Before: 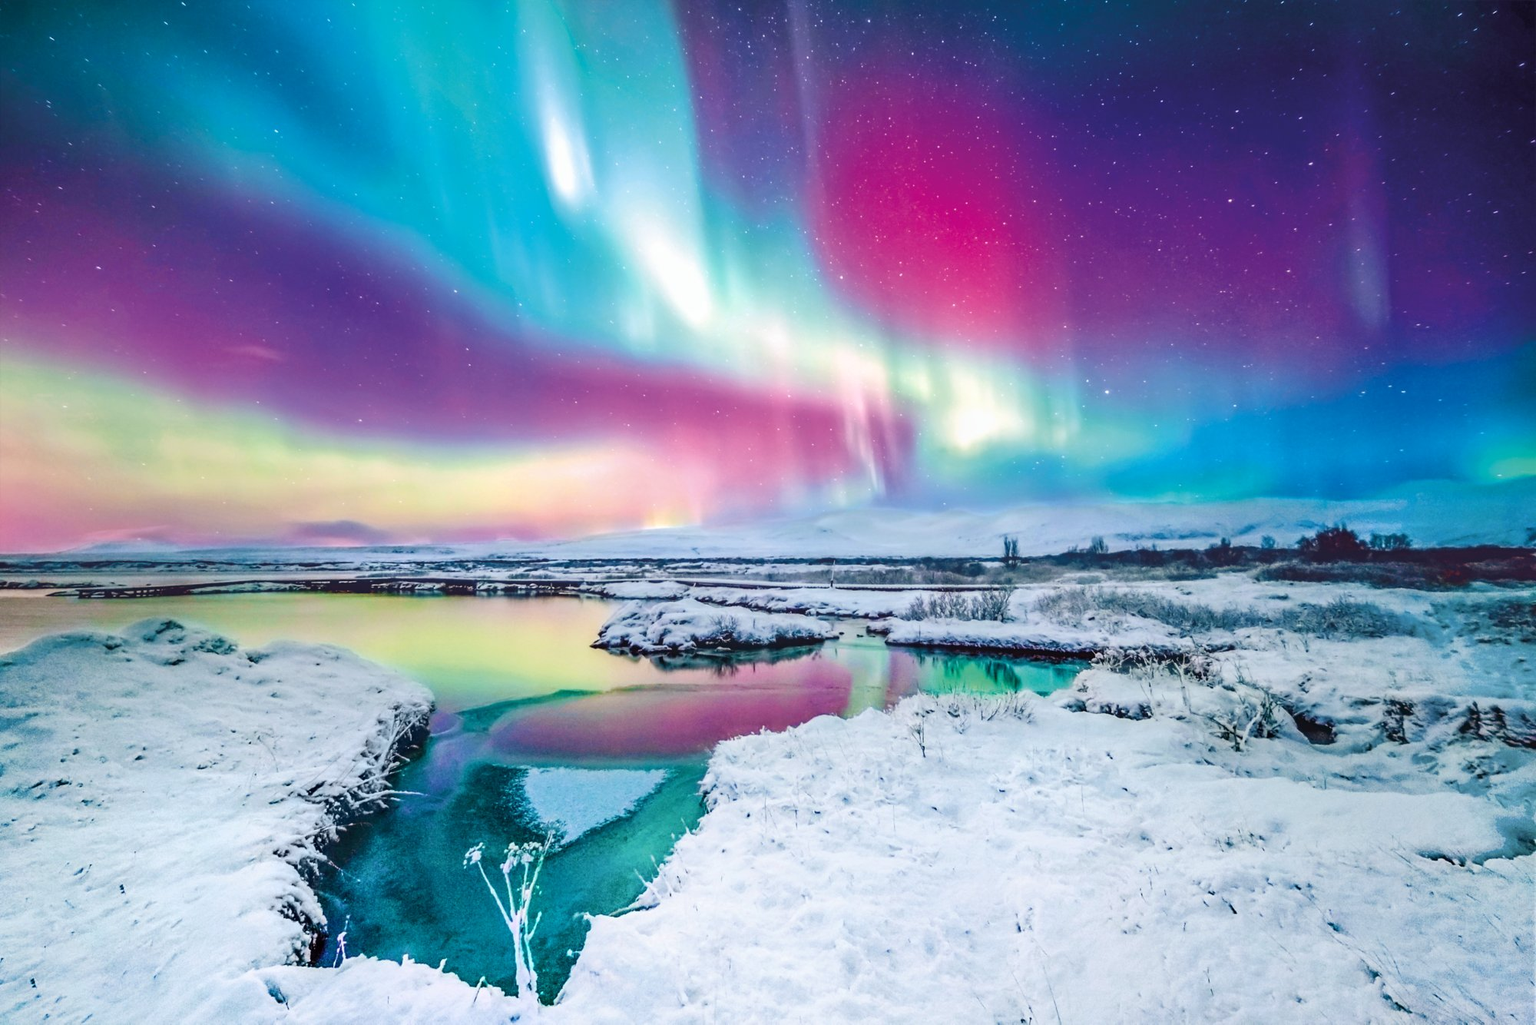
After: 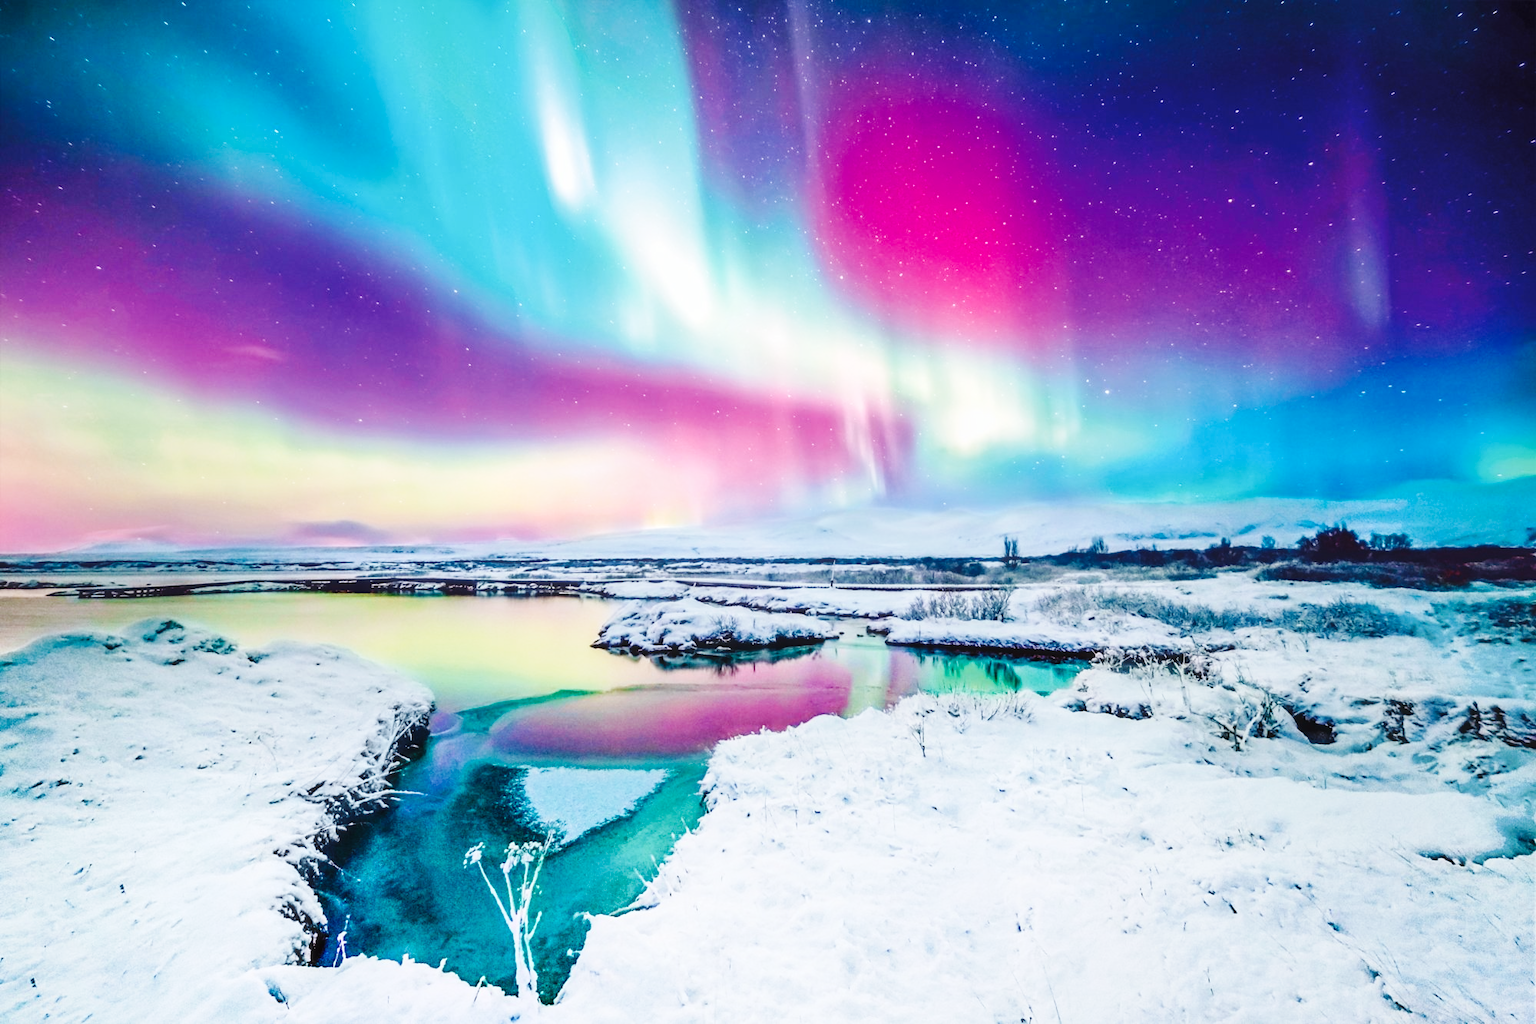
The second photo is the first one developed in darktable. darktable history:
haze removal: strength -0.05
base curve: curves: ch0 [(0, 0) (0.036, 0.025) (0.121, 0.166) (0.206, 0.329) (0.605, 0.79) (1, 1)], preserve colors none
